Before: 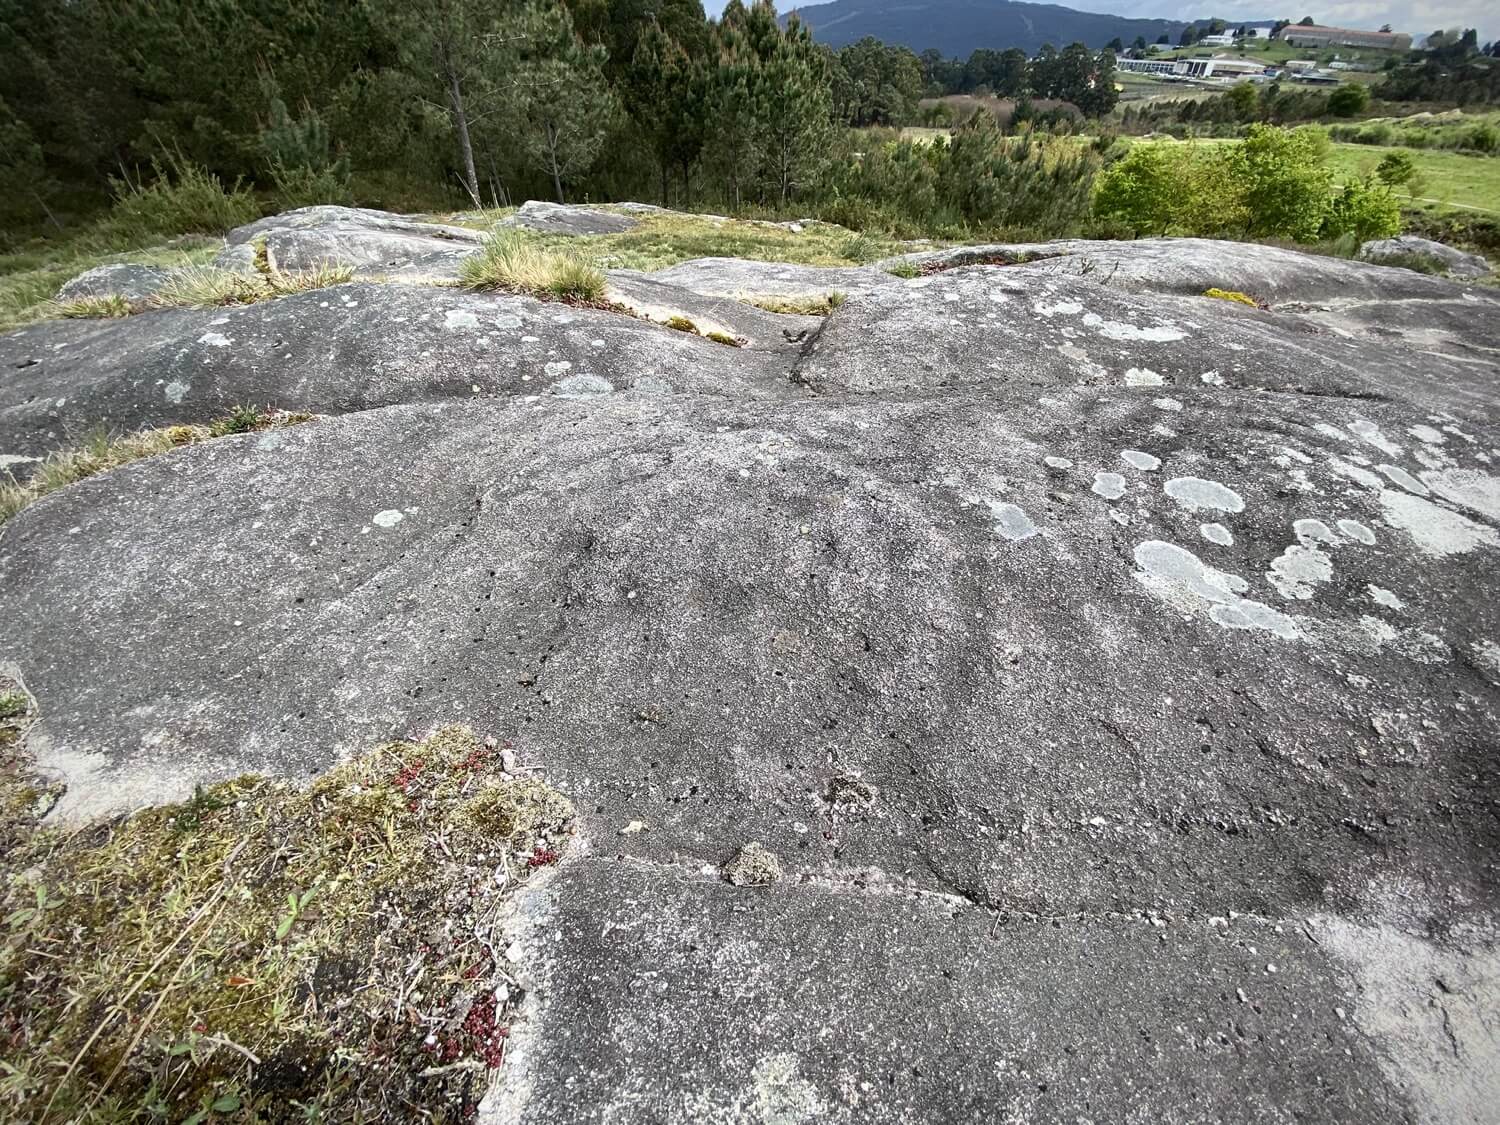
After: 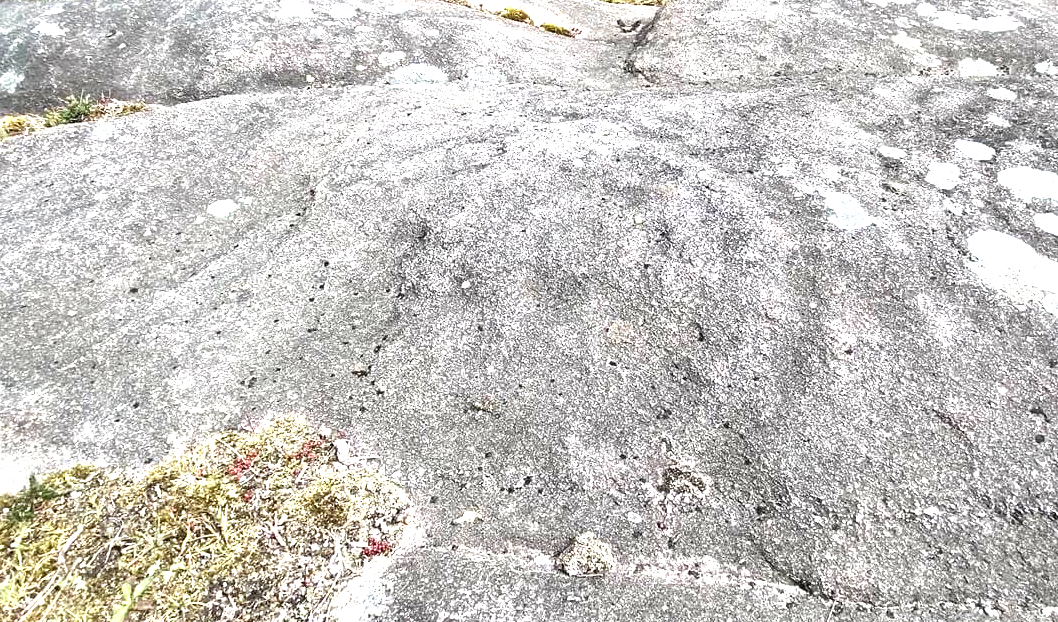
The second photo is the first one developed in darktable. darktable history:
crop: left 11.123%, top 27.61%, right 18.3%, bottom 17.034%
exposure: black level correction 0, exposure 1.173 EV, compensate exposure bias true, compensate highlight preservation false
